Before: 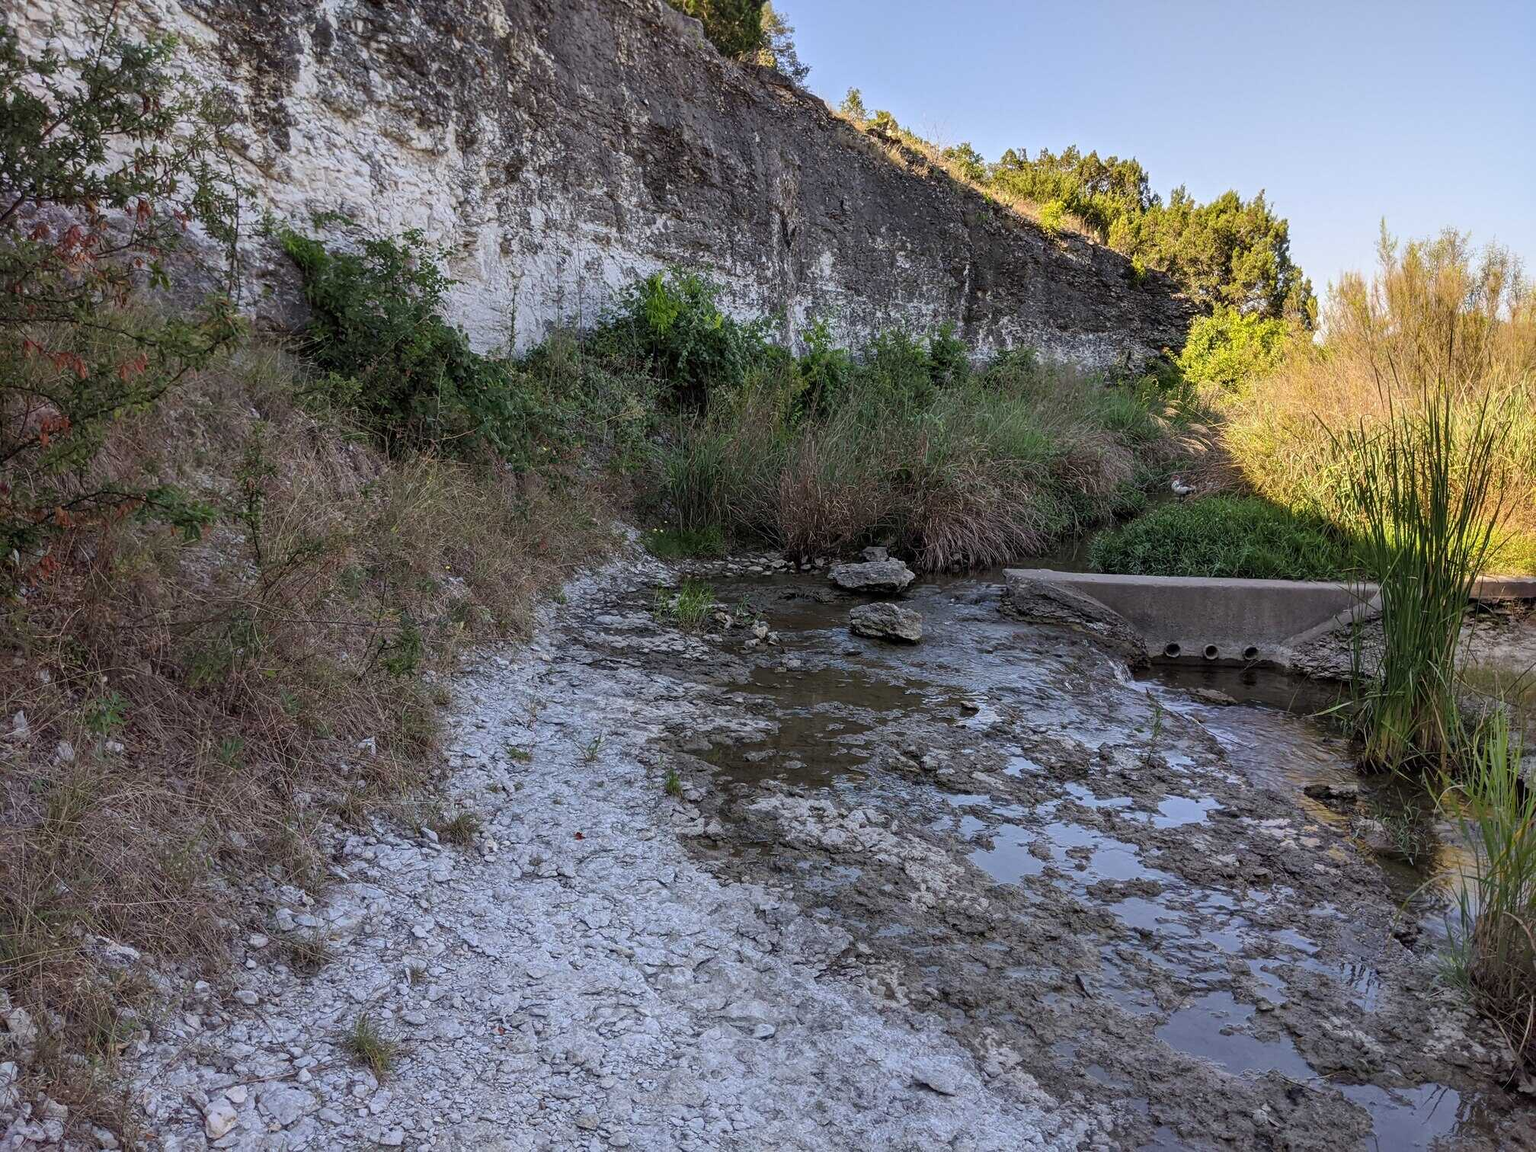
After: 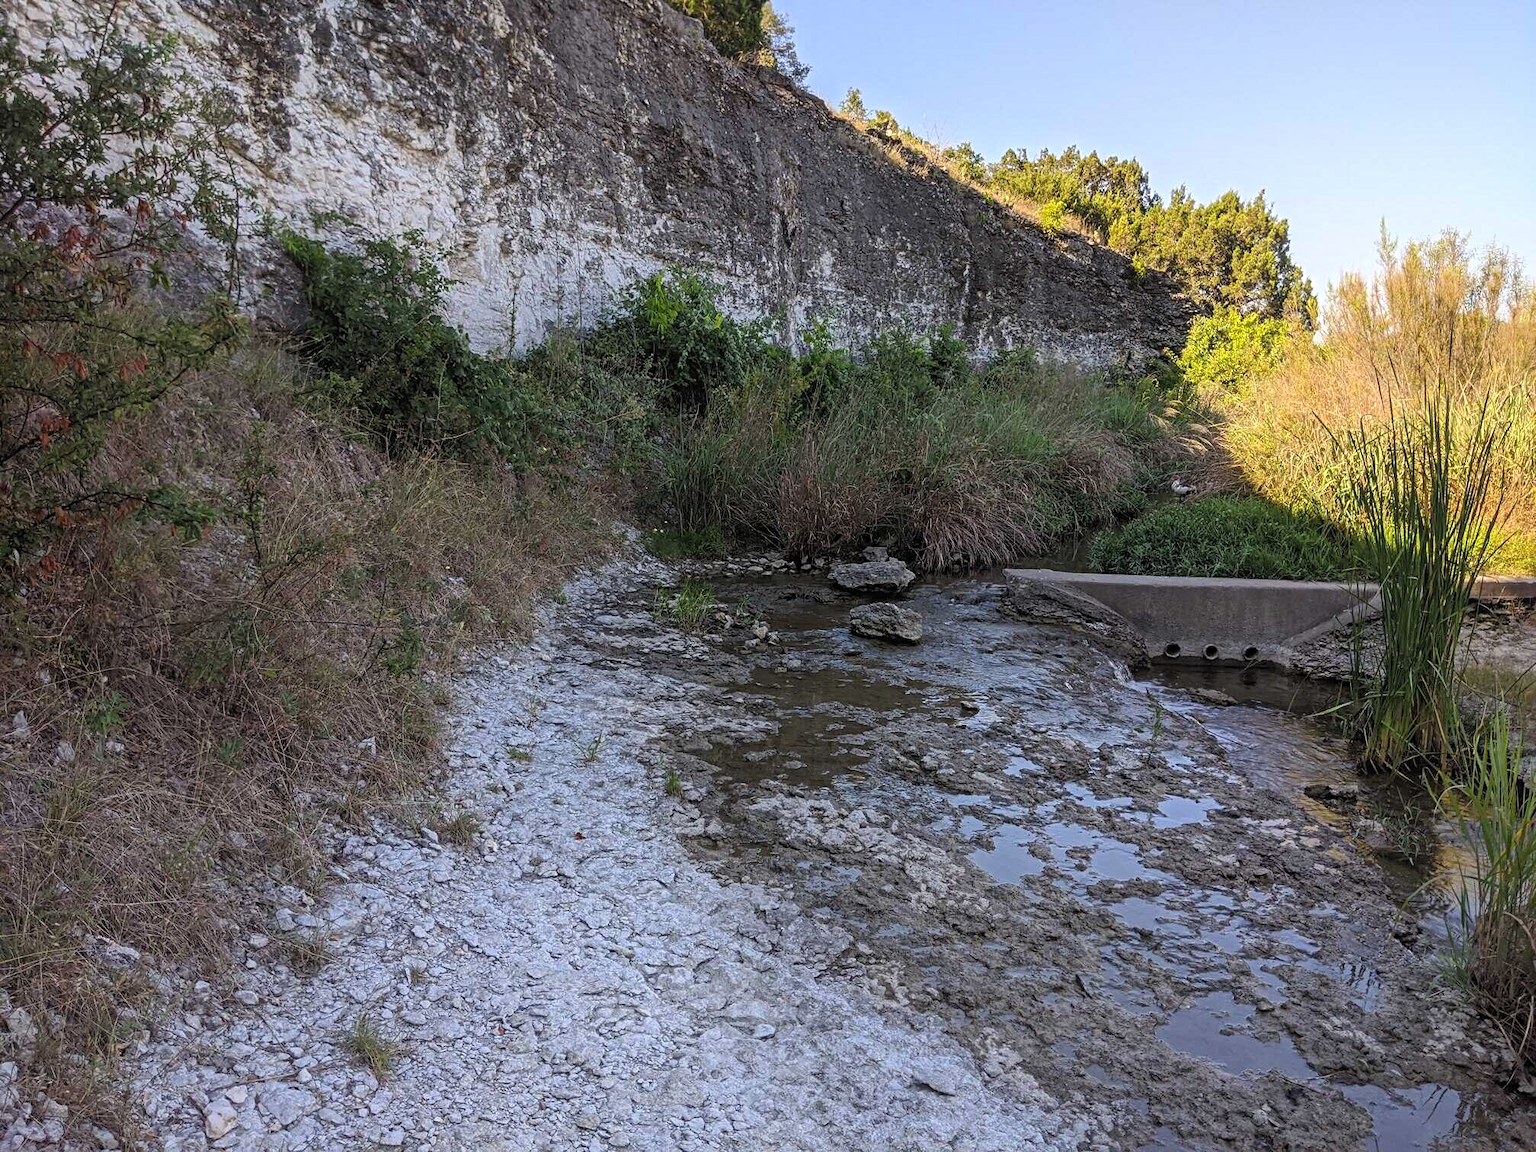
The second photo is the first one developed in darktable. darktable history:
levels: levels [0.055, 0.477, 0.9]
contrast equalizer: y [[0.536, 0.565, 0.581, 0.516, 0.52, 0.491], [0.5 ×6], [0.5 ×6], [0 ×6], [0 ×6]], mix -0.988
